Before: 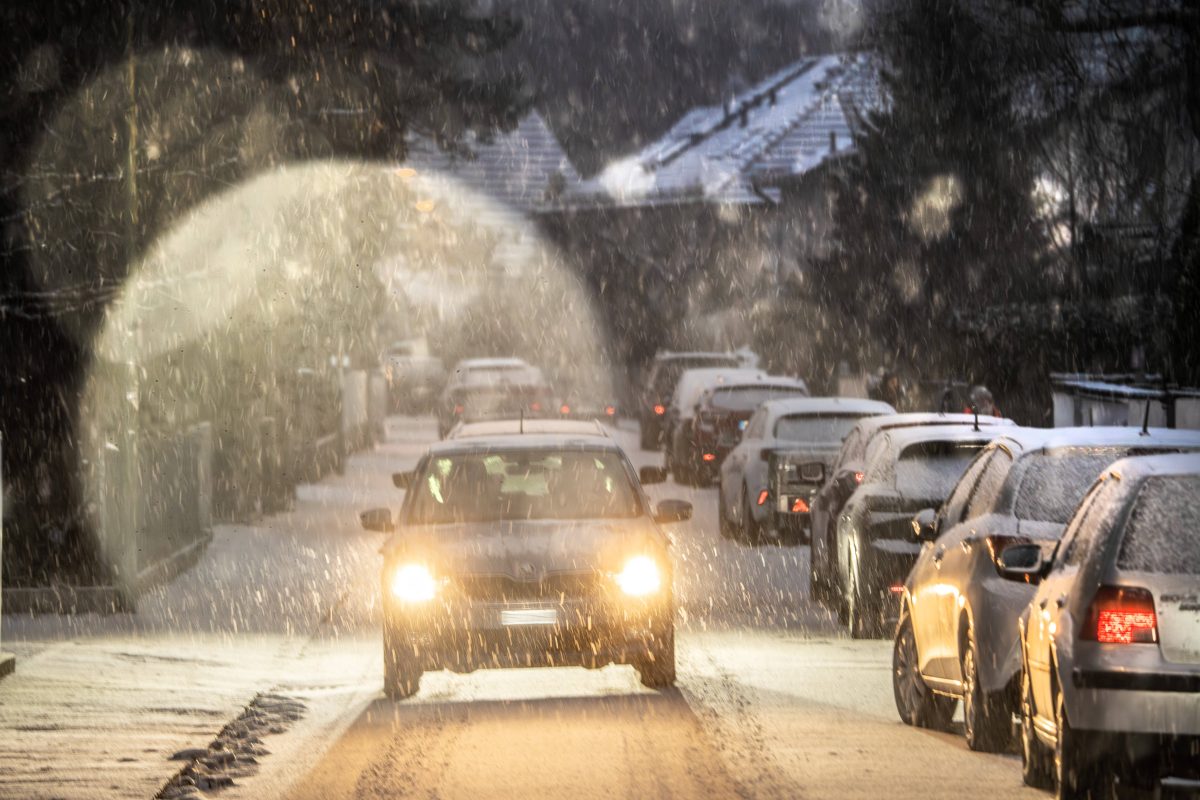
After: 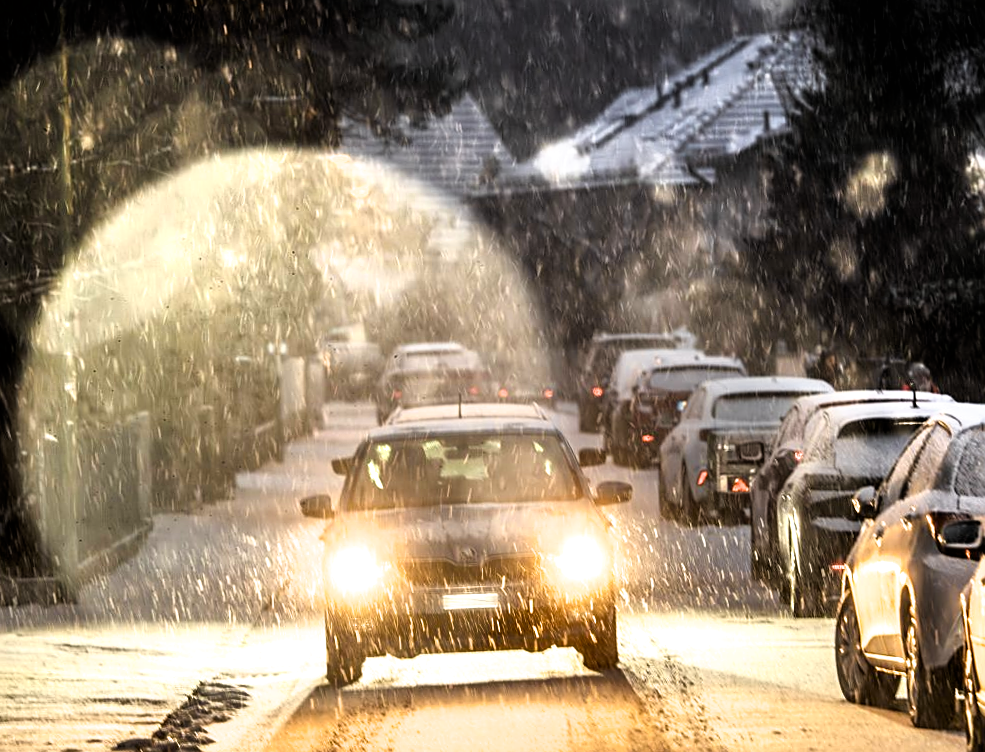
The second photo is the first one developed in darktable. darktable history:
shadows and highlights: shadows 6.18, soften with gaussian
sharpen: on, module defaults
color zones: curves: ch0 [(0, 0.511) (0.143, 0.531) (0.286, 0.56) (0.429, 0.5) (0.571, 0.5) (0.714, 0.5) (0.857, 0.5) (1, 0.5)]; ch1 [(0, 0.525) (0.143, 0.705) (0.286, 0.715) (0.429, 0.35) (0.571, 0.35) (0.714, 0.35) (0.857, 0.4) (1, 0.4)]; ch2 [(0, 0.572) (0.143, 0.512) (0.286, 0.473) (0.429, 0.45) (0.571, 0.5) (0.714, 0.5) (0.857, 0.518) (1, 0.518)]
crop and rotate: angle 0.943°, left 4.07%, top 1.058%, right 11.768%, bottom 2.609%
filmic rgb: black relative exposure -8.22 EV, white relative exposure 2.2 EV, target white luminance 99.876%, hardness 7.12, latitude 75.72%, contrast 1.325, highlights saturation mix -2.99%, shadows ↔ highlights balance 29.77%
